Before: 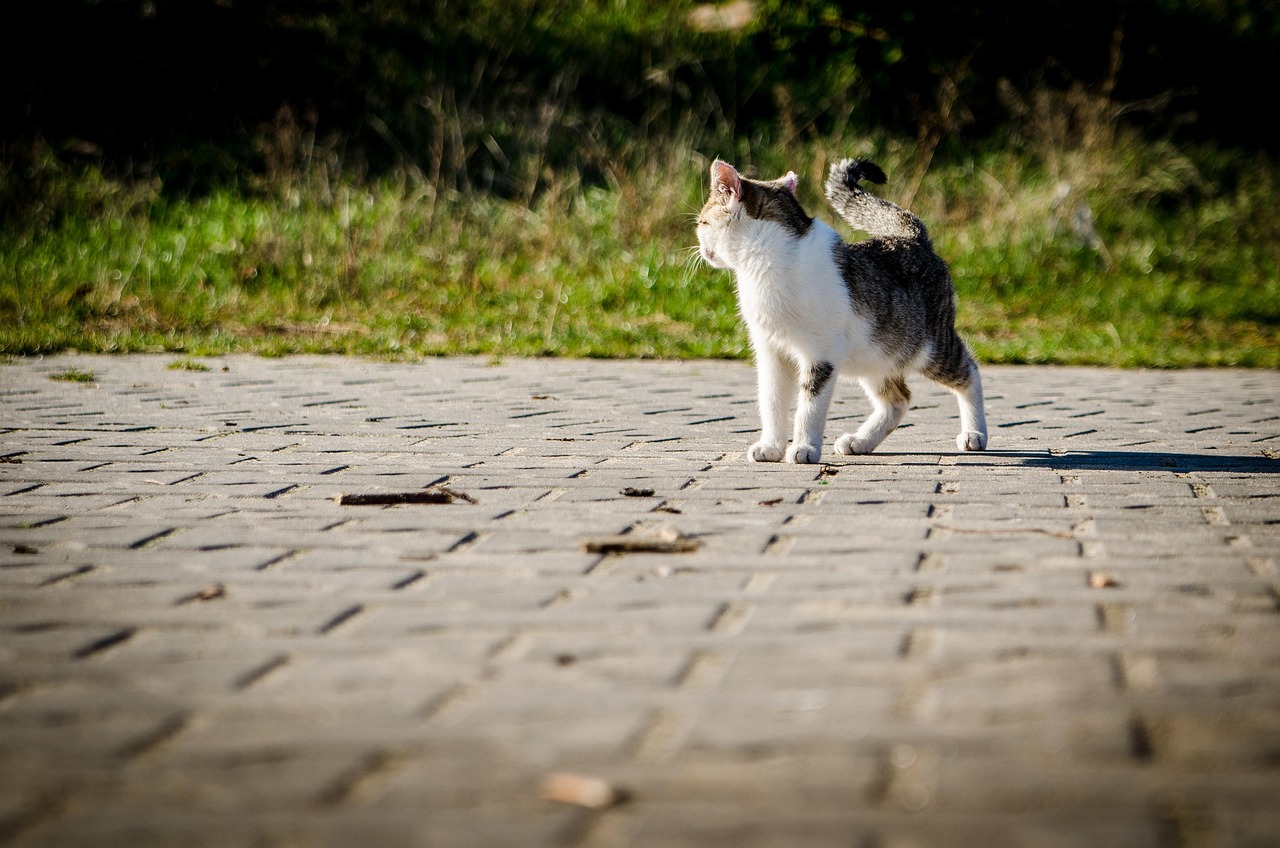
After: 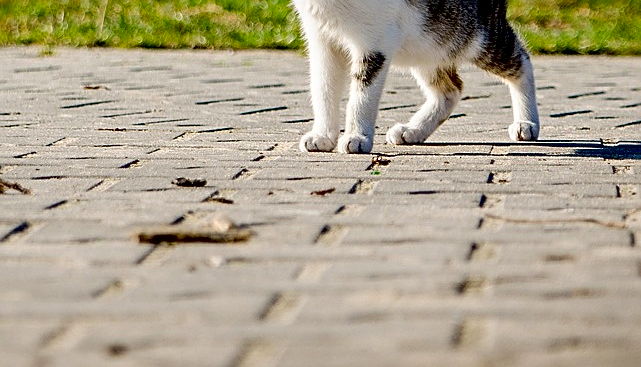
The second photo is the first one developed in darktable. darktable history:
sharpen: on, module defaults
exposure: black level correction 0.017, exposure -0.009 EV, compensate highlight preservation false
contrast brightness saturation: saturation 0.099
crop: left 35.067%, top 36.659%, right 14.795%, bottom 19.952%
